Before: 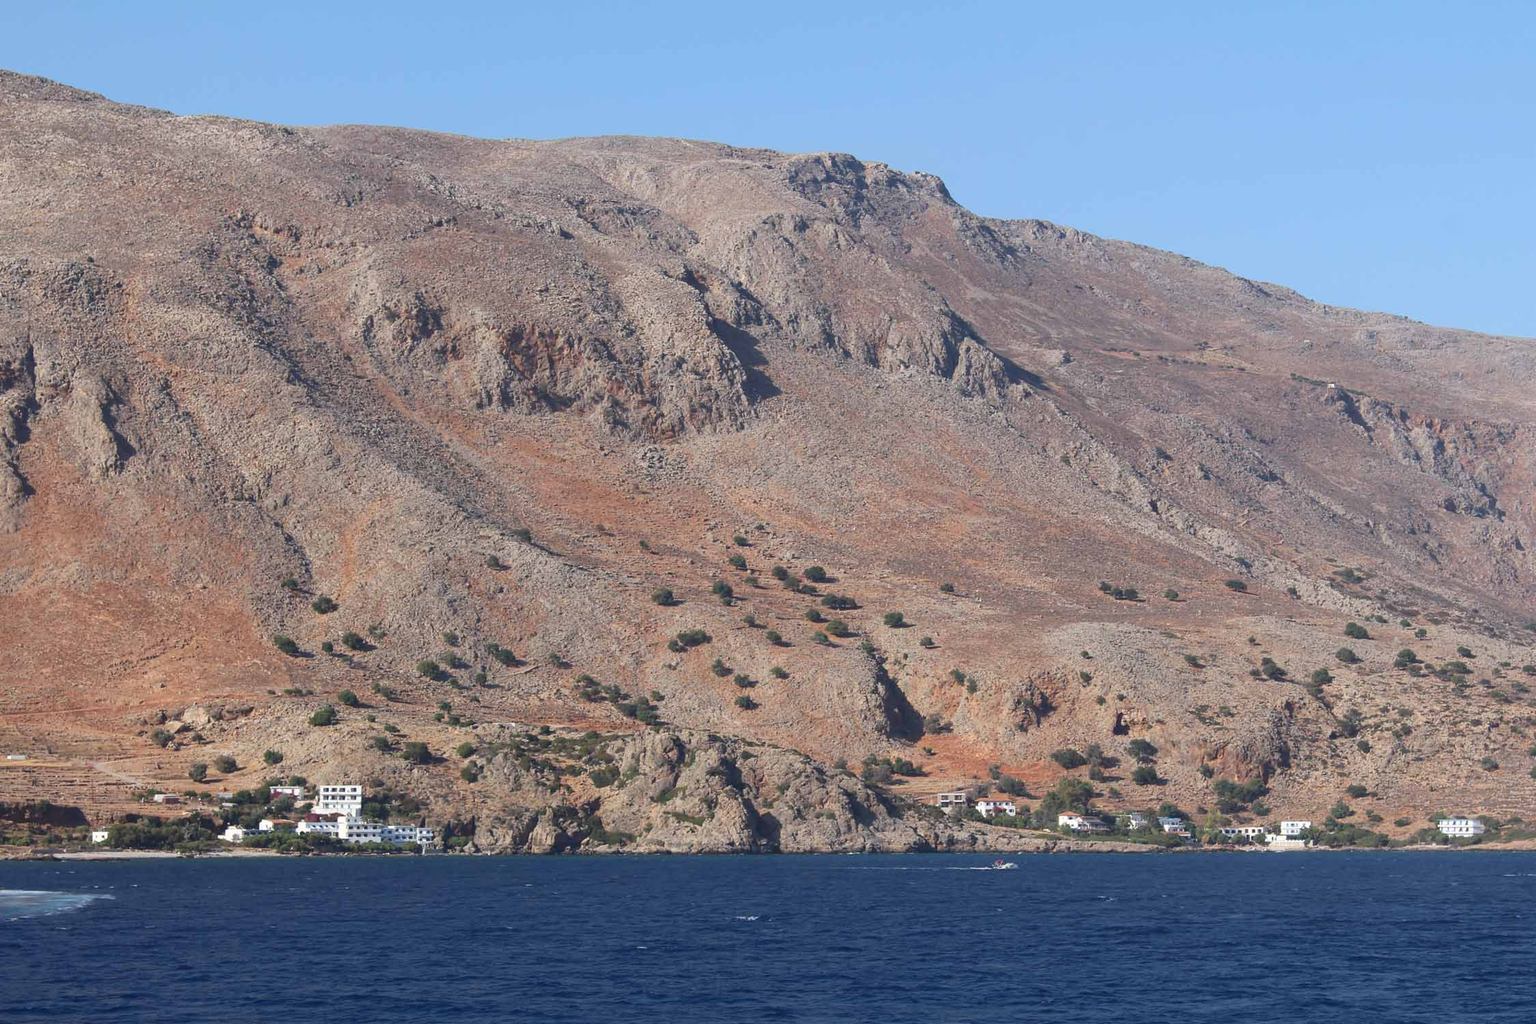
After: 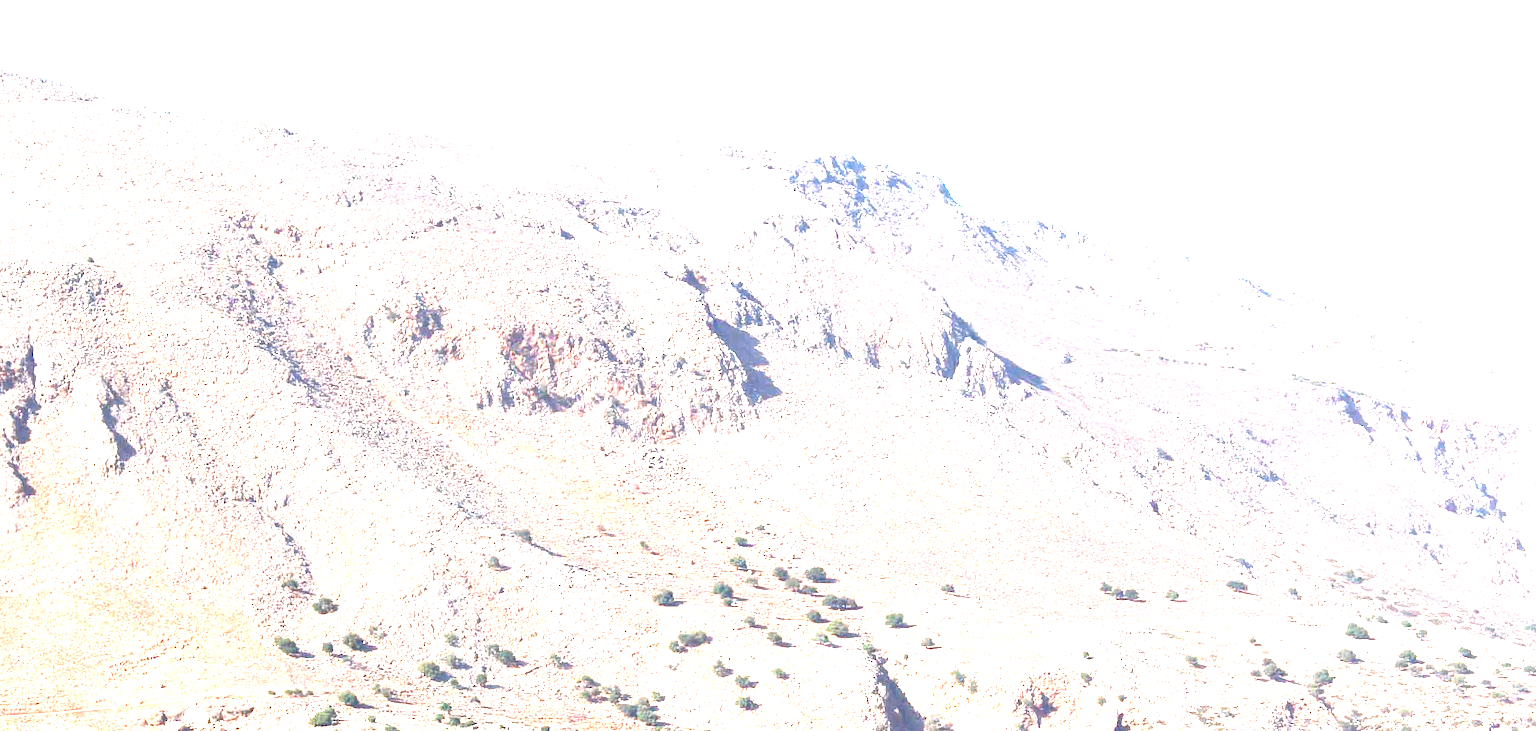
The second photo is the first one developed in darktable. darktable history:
crop: bottom 28.576%
exposure: black level correction 0.001, exposure 2.607 EV, compensate exposure bias true, compensate highlight preservation false
